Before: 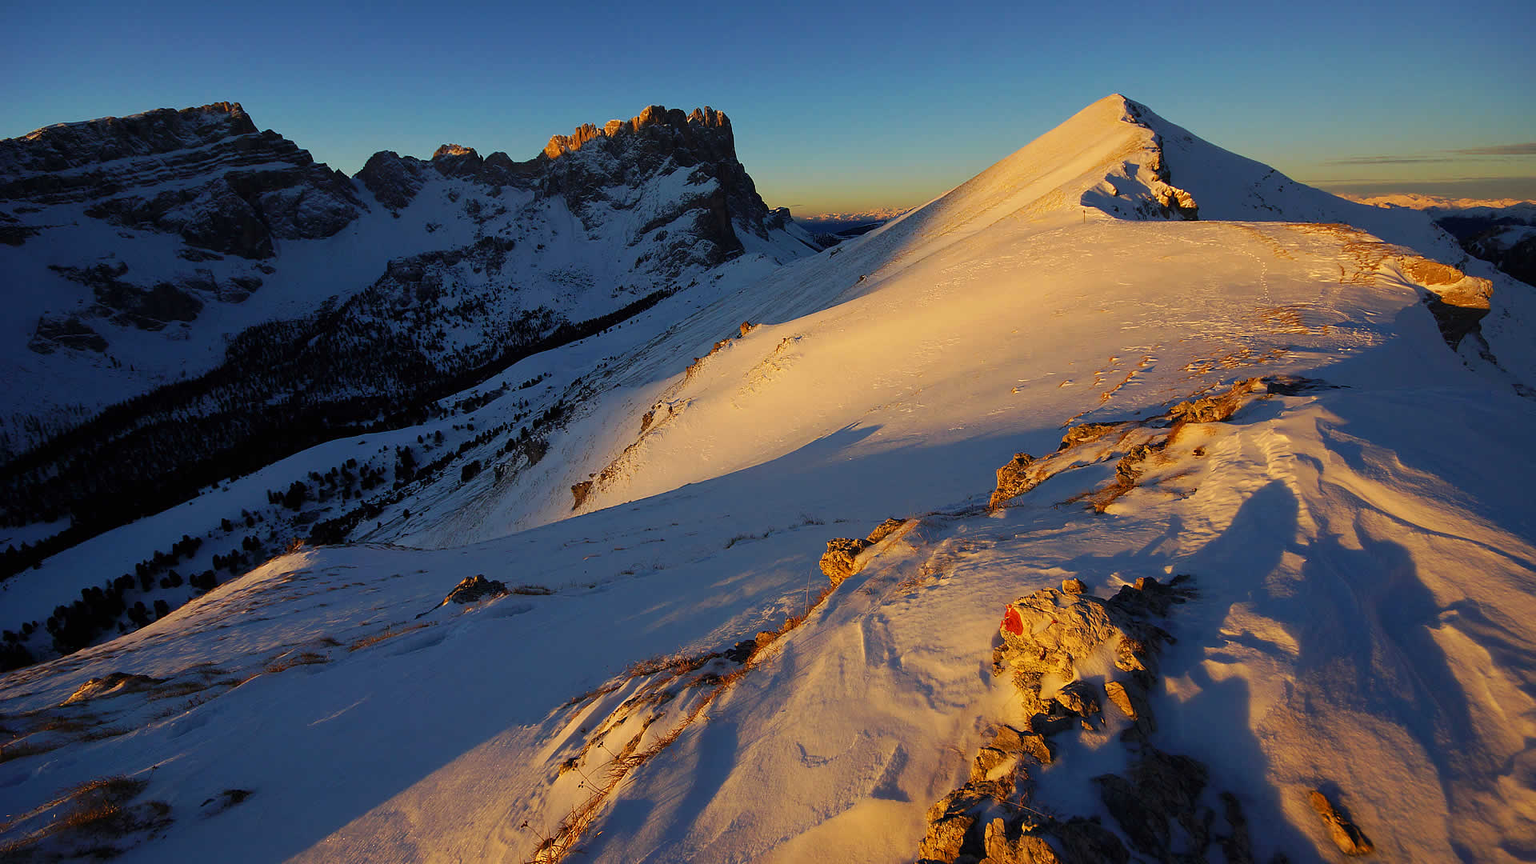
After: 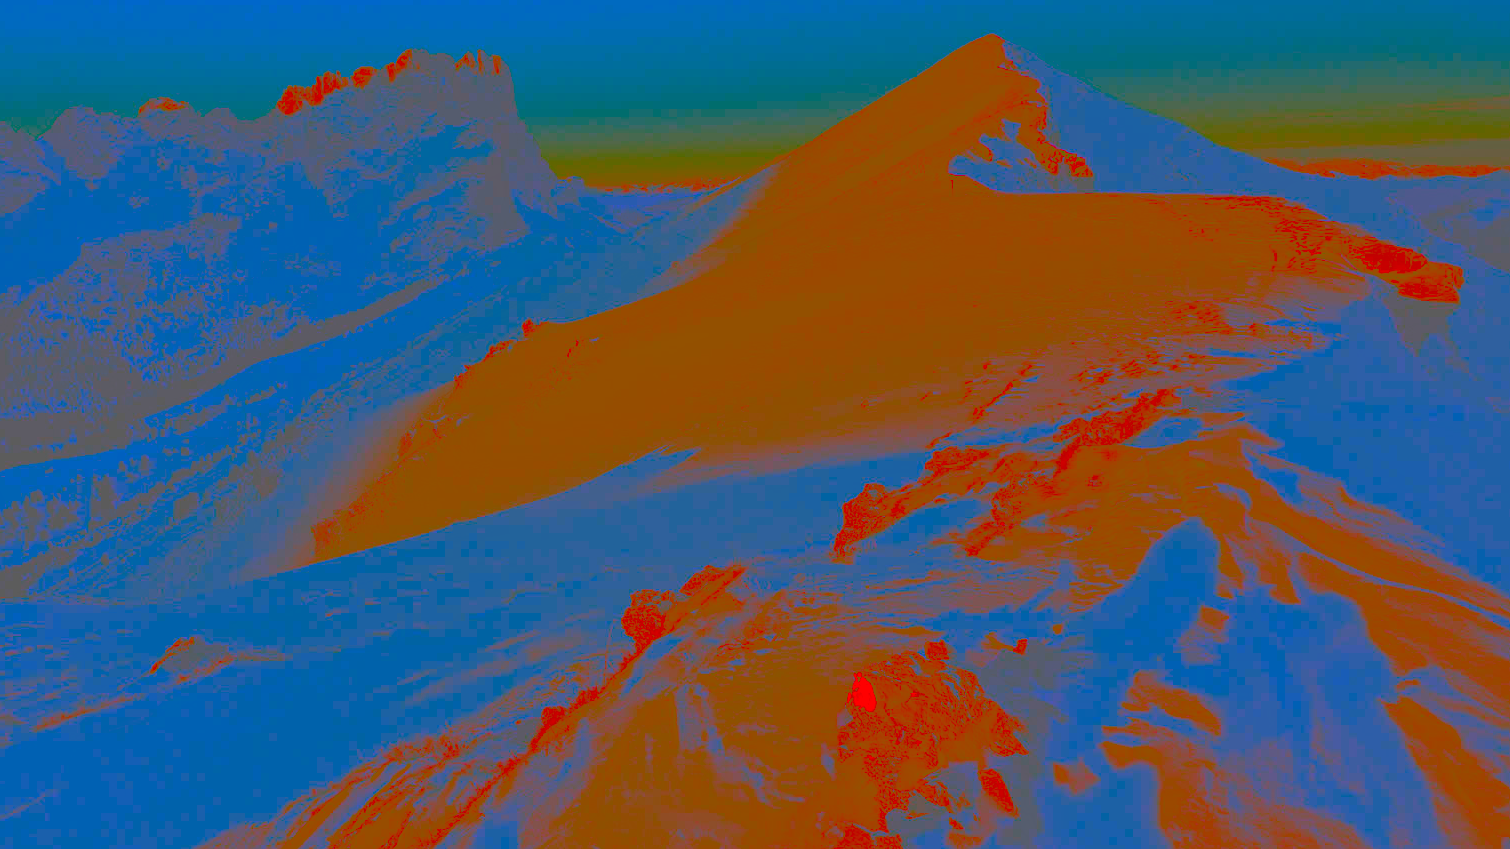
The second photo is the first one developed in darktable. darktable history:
crop and rotate: left 21.01%, top 7.767%, right 0.323%, bottom 13.617%
local contrast: mode bilateral grid, contrast 20, coarseness 49, detail 162%, midtone range 0.2
exposure: black level correction 0, exposure 0.698 EV, compensate exposure bias true, compensate highlight preservation false
contrast brightness saturation: contrast -0.979, brightness -0.158, saturation 0.735
